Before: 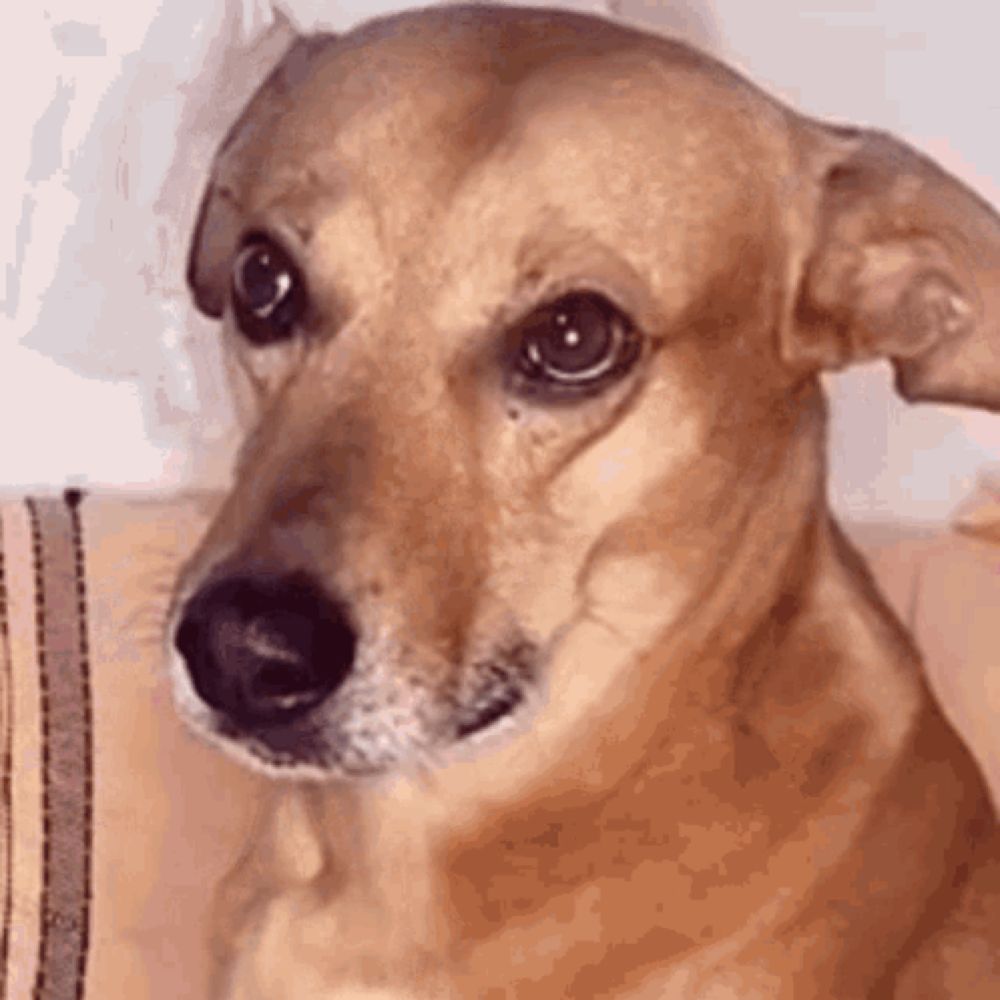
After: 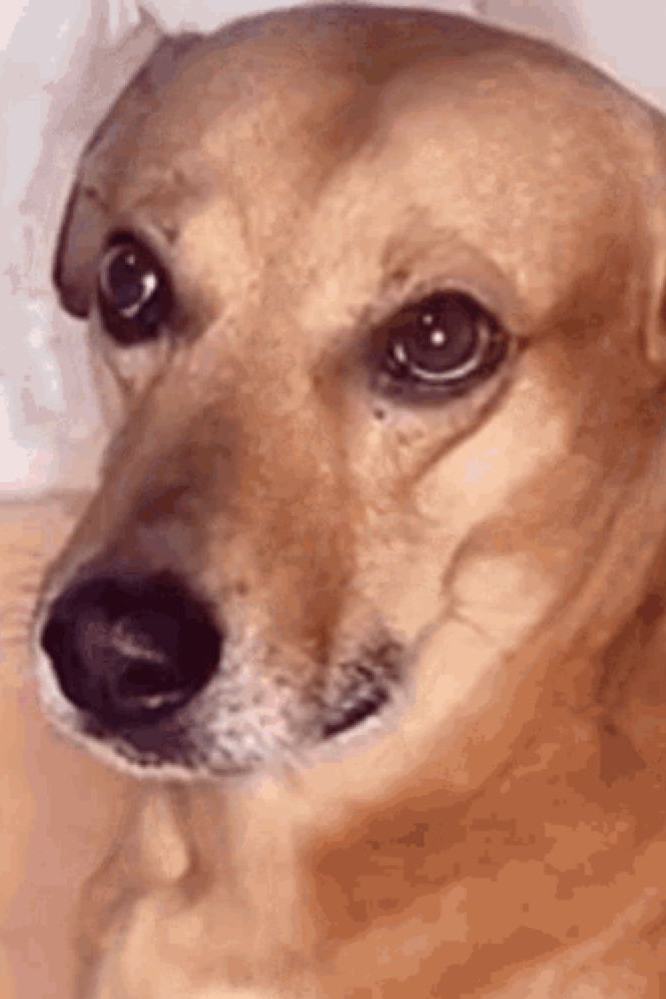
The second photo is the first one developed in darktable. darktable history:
crop and rotate: left 13.407%, right 19.914%
